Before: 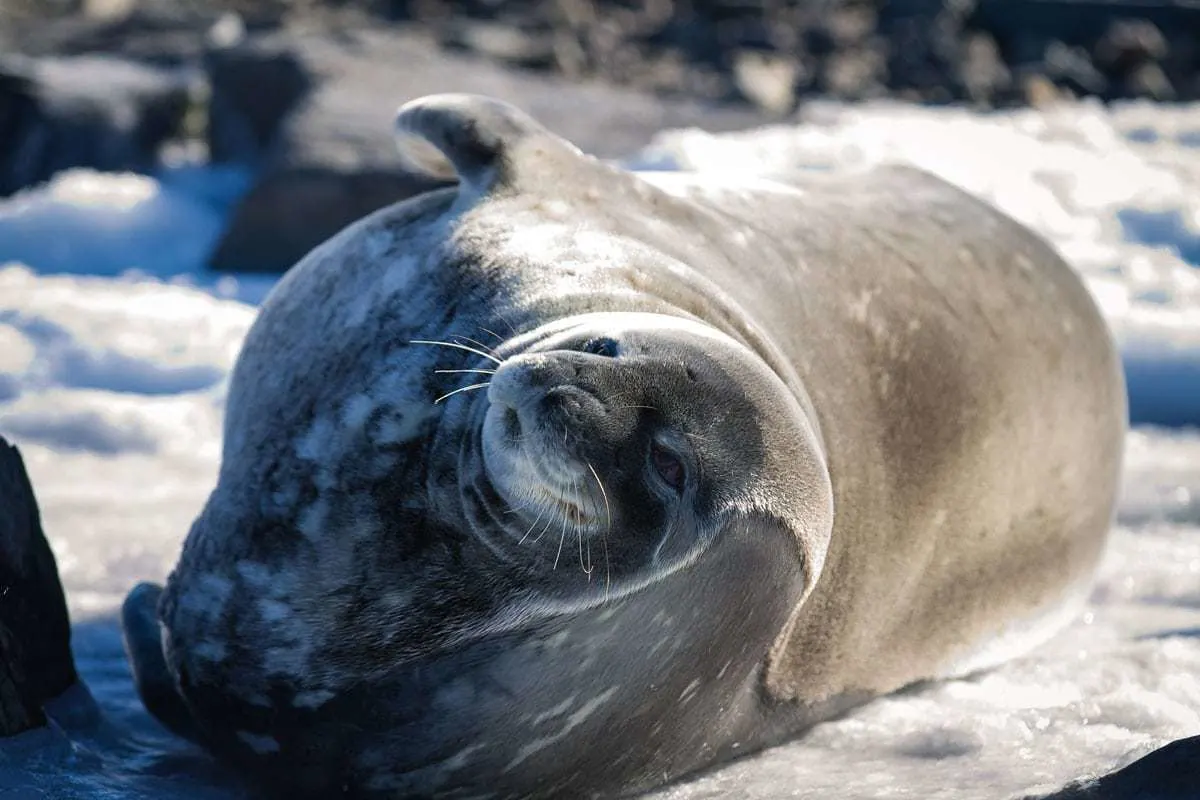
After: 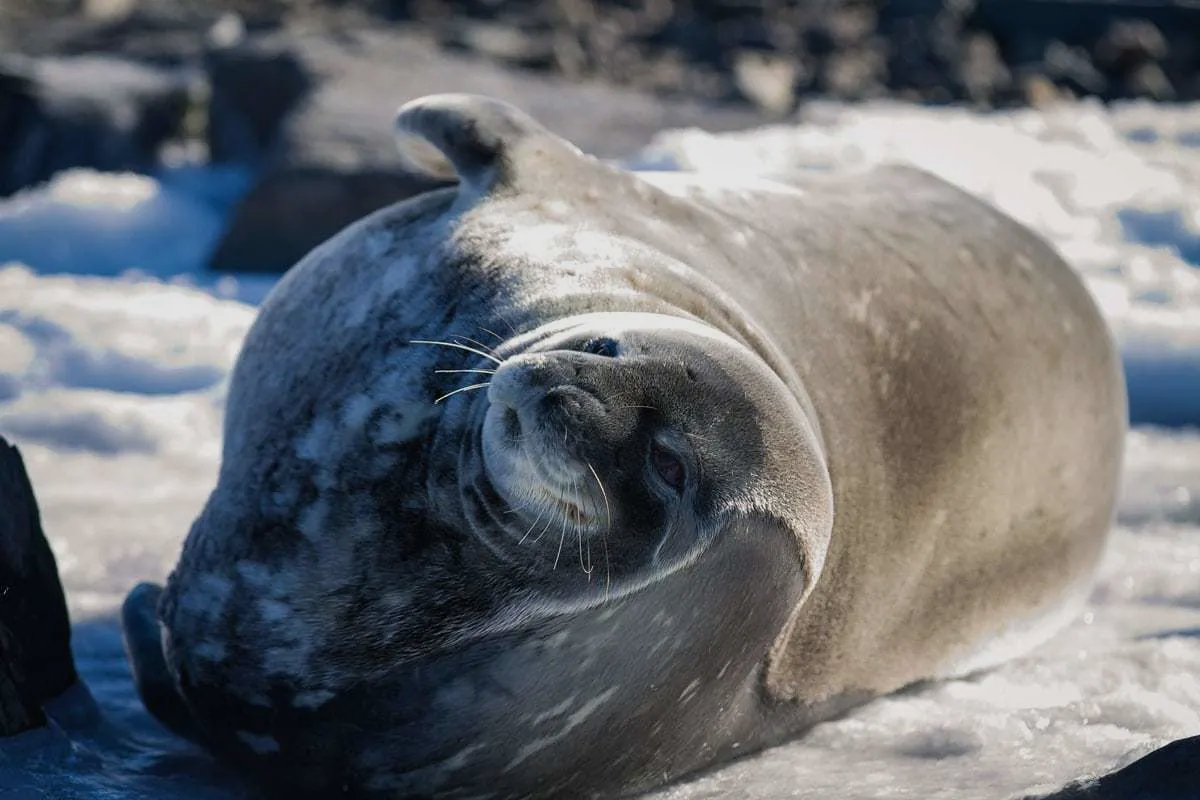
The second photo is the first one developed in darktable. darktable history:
exposure: exposure -0.352 EV, compensate highlight preservation false
tone equalizer: edges refinement/feathering 500, mask exposure compensation -1.57 EV, preserve details no
